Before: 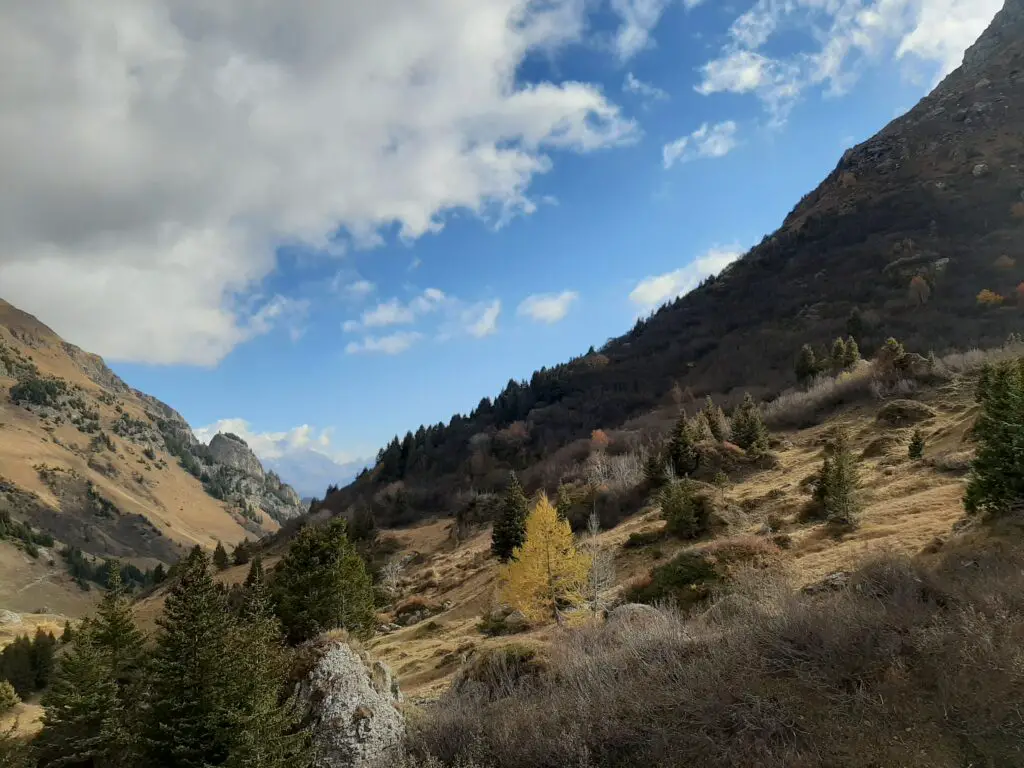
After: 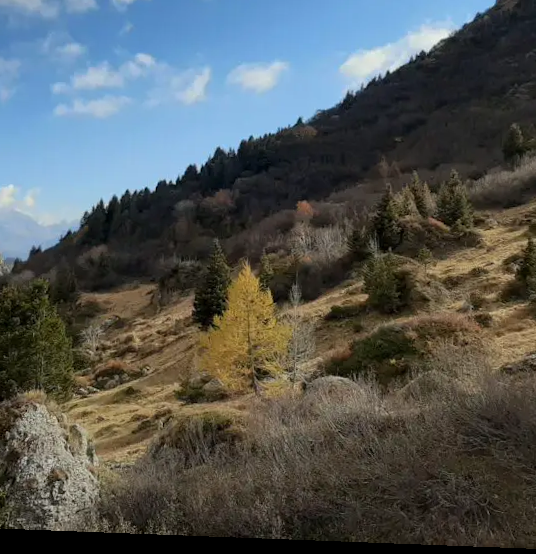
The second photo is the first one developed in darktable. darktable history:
rotate and perspective: rotation 2.17°, automatic cropping off
crop and rotate: left 29.237%, top 31.152%, right 19.807%
